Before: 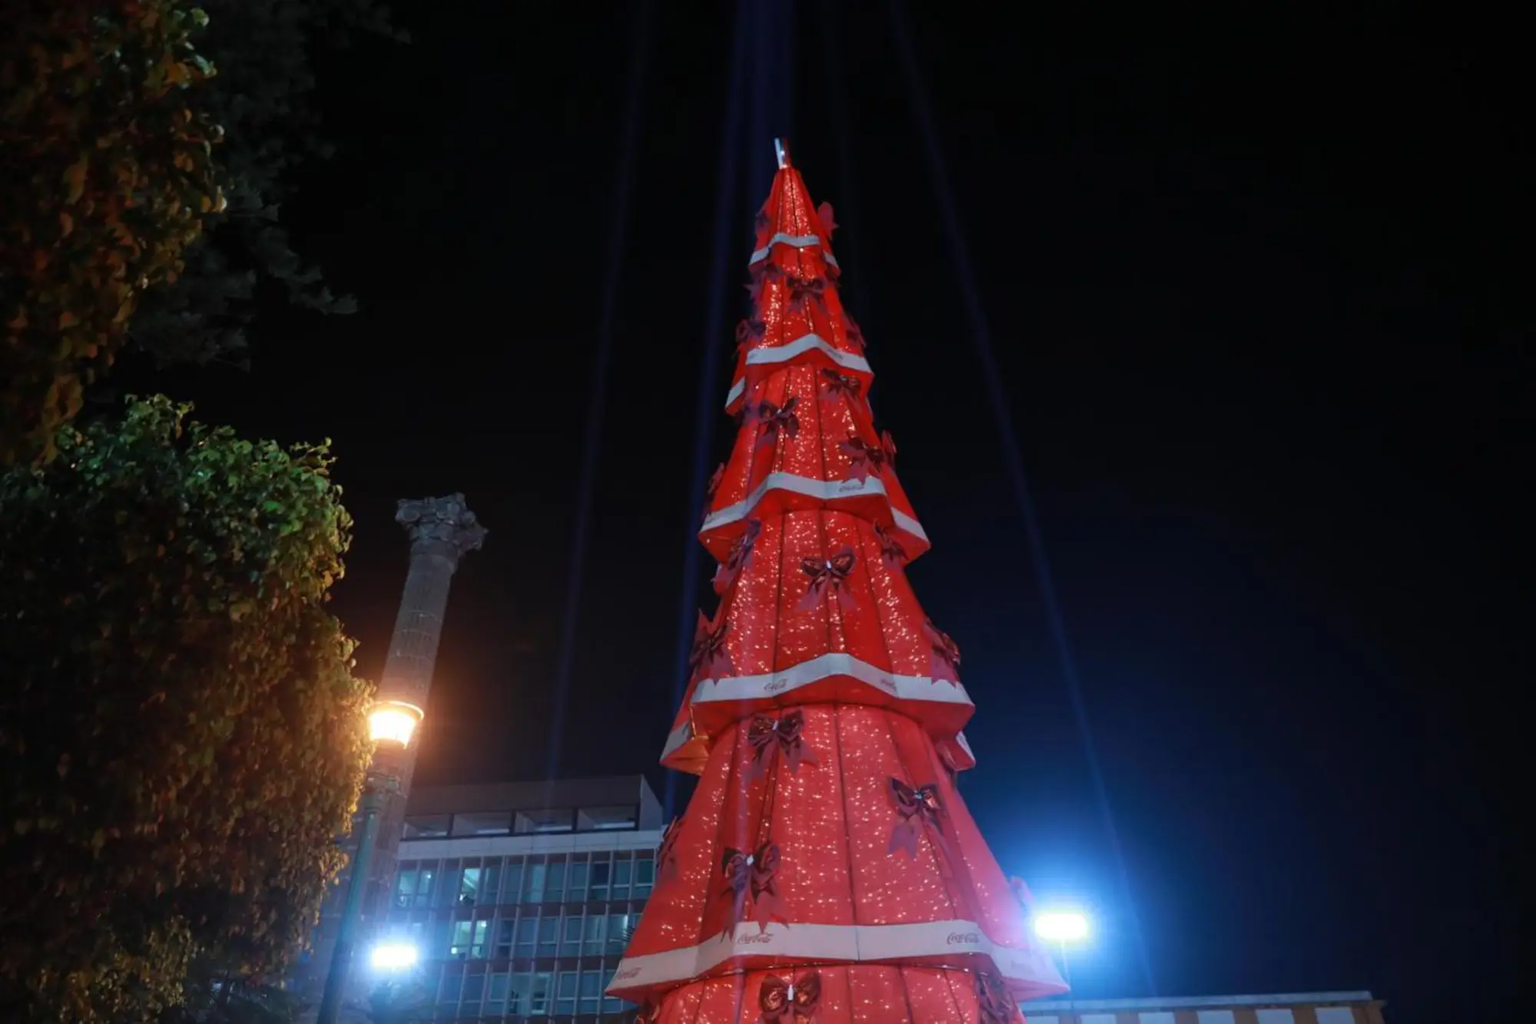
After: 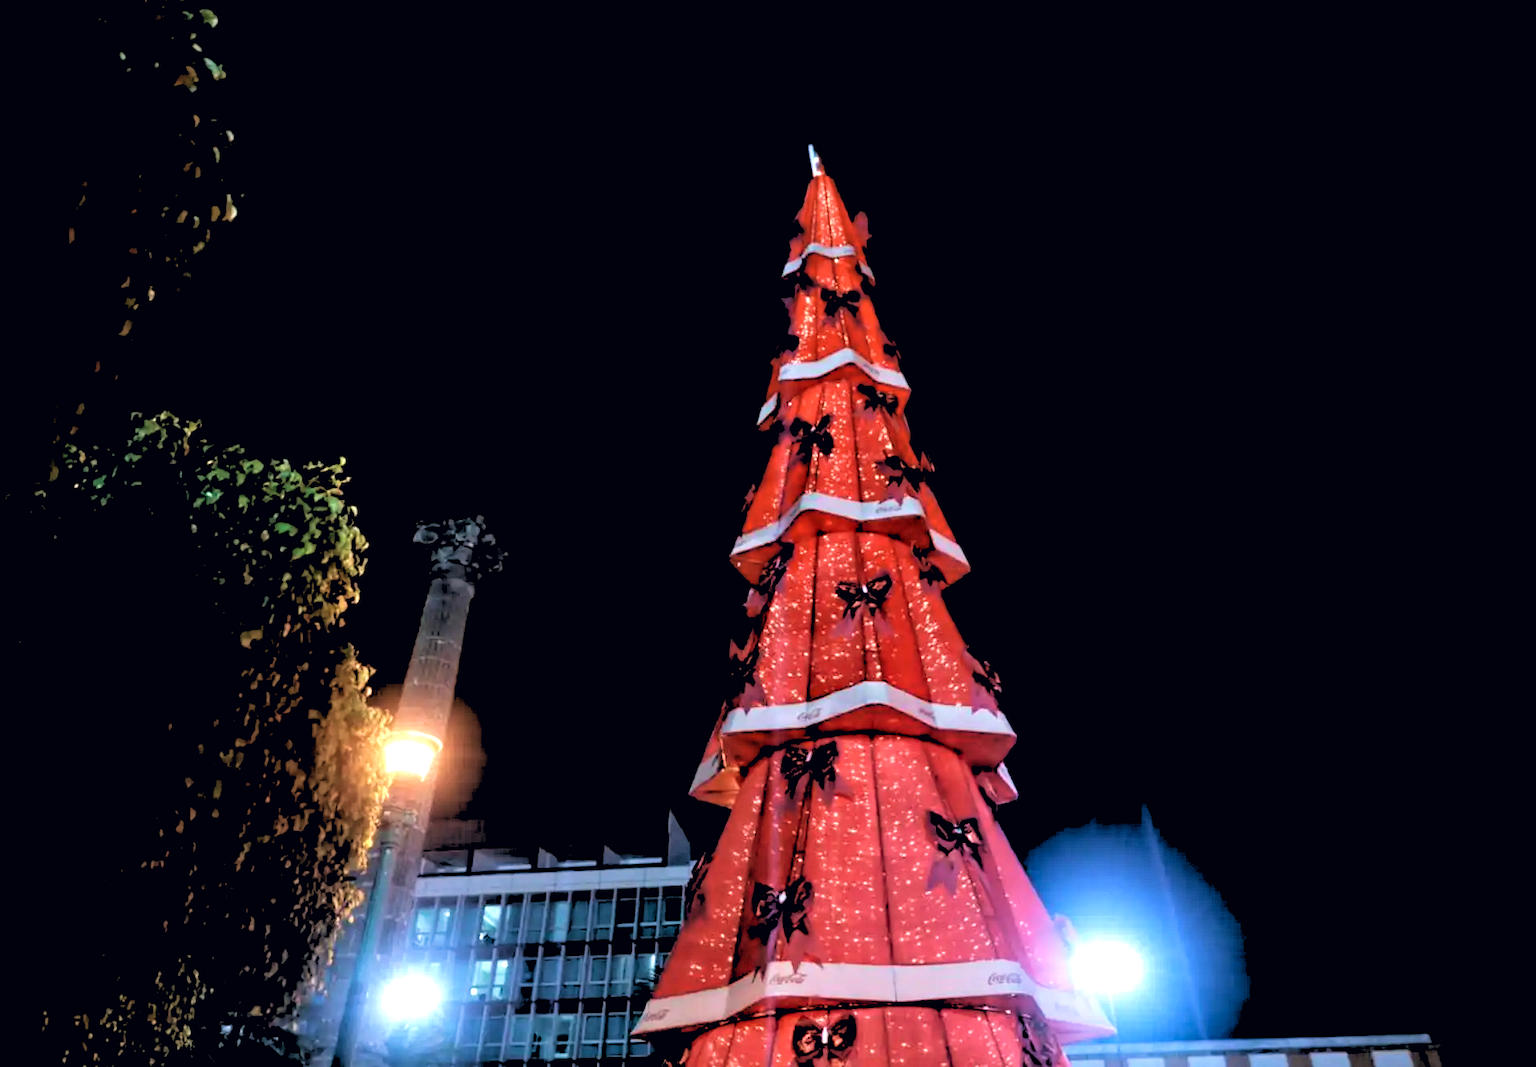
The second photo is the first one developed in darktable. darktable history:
velvia: on, module defaults
tone equalizer: -8 EV -0.417 EV, -7 EV -0.389 EV, -6 EV -0.333 EV, -5 EV -0.222 EV, -3 EV 0.222 EV, -2 EV 0.333 EV, -1 EV 0.389 EV, +0 EV 0.417 EV, edges refinement/feathering 500, mask exposure compensation -1.57 EV, preserve details no
crop: right 4.126%, bottom 0.031%
rgb levels: levels [[0.027, 0.429, 0.996], [0, 0.5, 1], [0, 0.5, 1]]
contrast equalizer: y [[0.545, 0.572, 0.59, 0.59, 0.571, 0.545], [0.5 ×6], [0.5 ×6], [0 ×6], [0 ×6]]
color correction: highlights a* 0.207, highlights b* 2.7, shadows a* -0.874, shadows b* -4.78
color balance: mode lift, gamma, gain (sRGB), lift [1, 0.99, 1.01, 0.992], gamma [1, 1.037, 0.974, 0.963]
local contrast: mode bilateral grid, contrast 28, coarseness 16, detail 115%, midtone range 0.2
